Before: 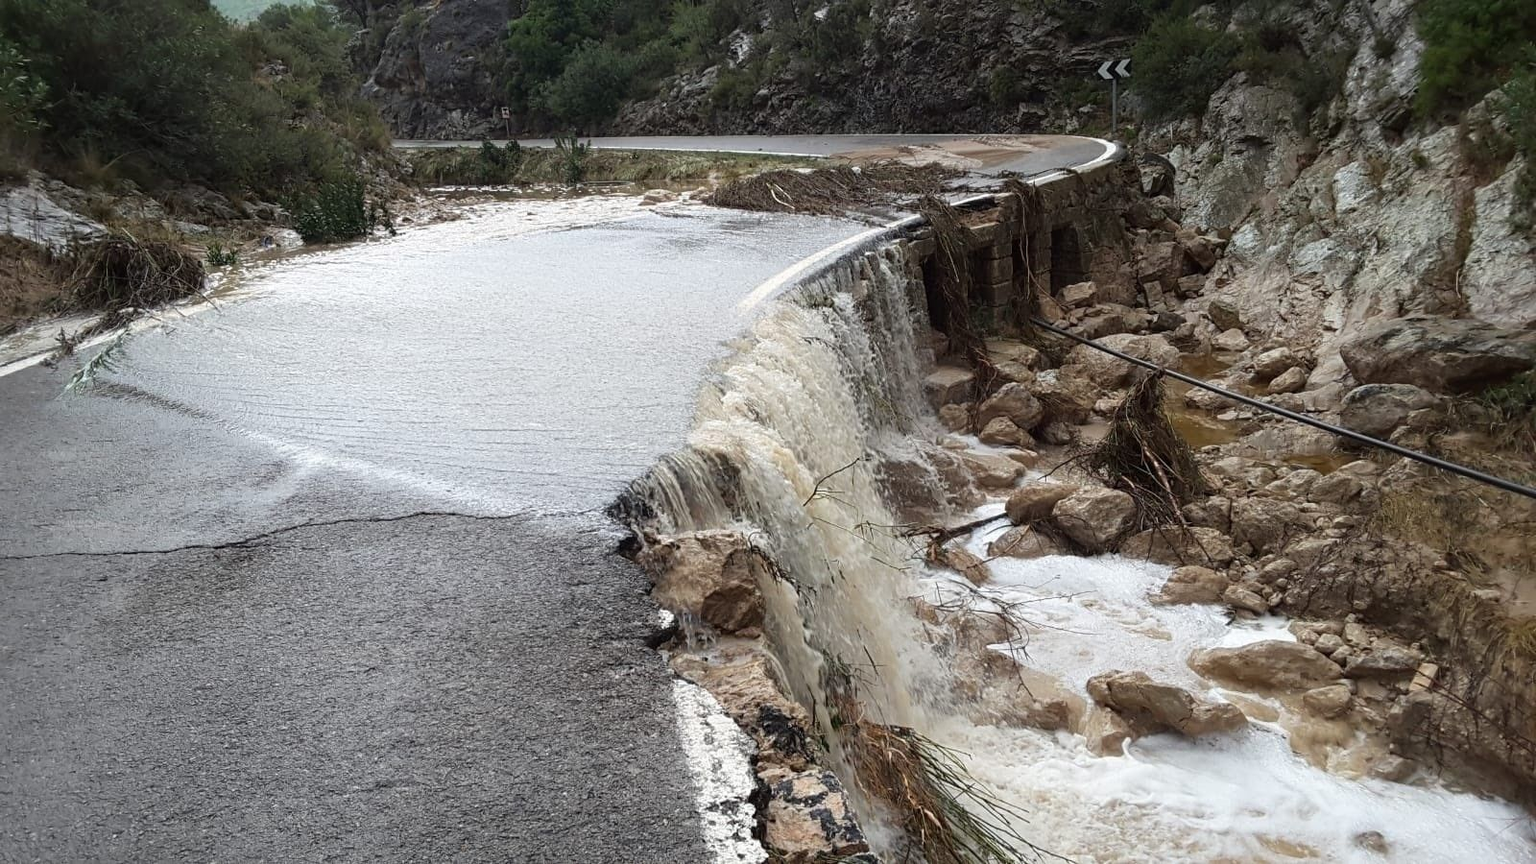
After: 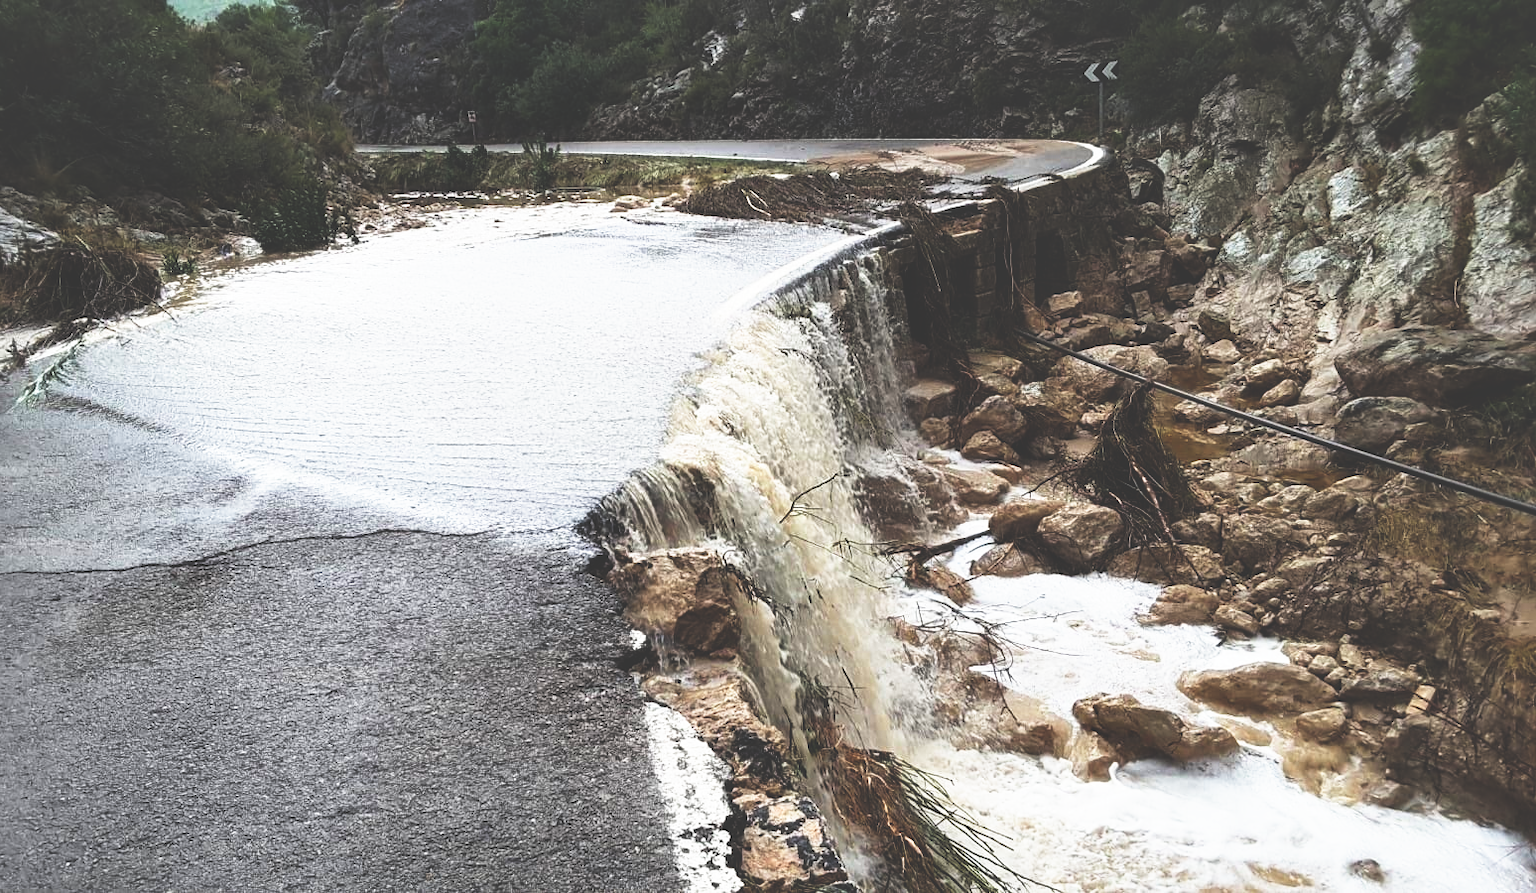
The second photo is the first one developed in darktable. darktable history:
shadows and highlights: shadows 36.64, highlights -27.29, soften with gaussian
local contrast: mode bilateral grid, contrast 15, coarseness 36, detail 105%, midtone range 0.2
crop and rotate: left 3.207%
base curve: curves: ch0 [(0, 0.036) (0.007, 0.037) (0.604, 0.887) (1, 1)], preserve colors none
